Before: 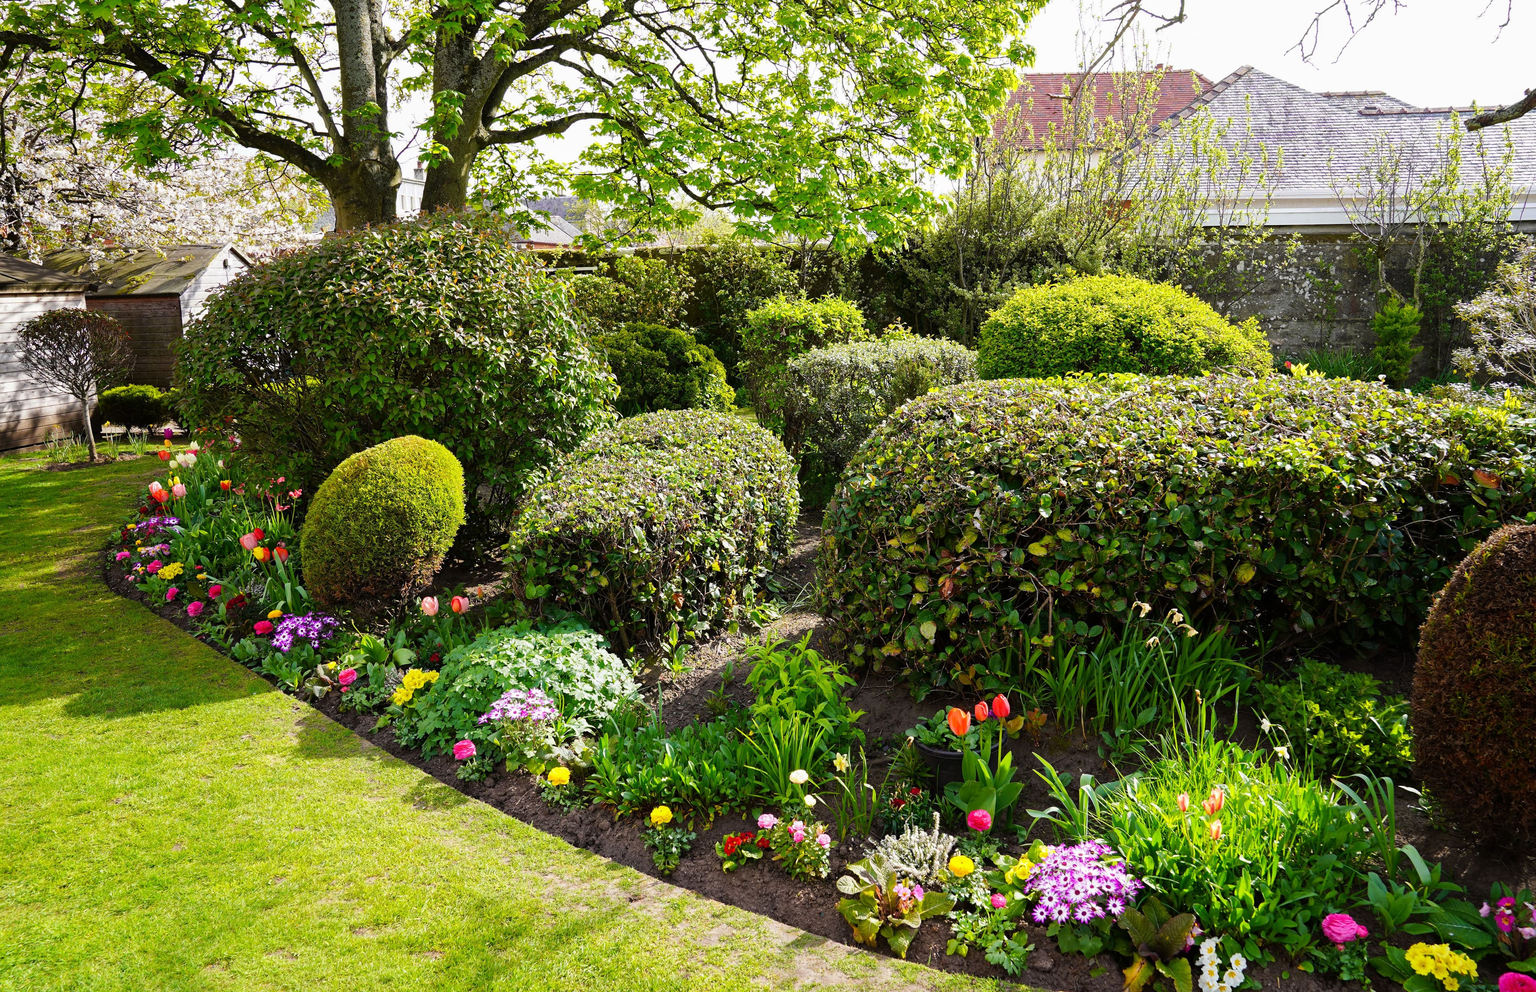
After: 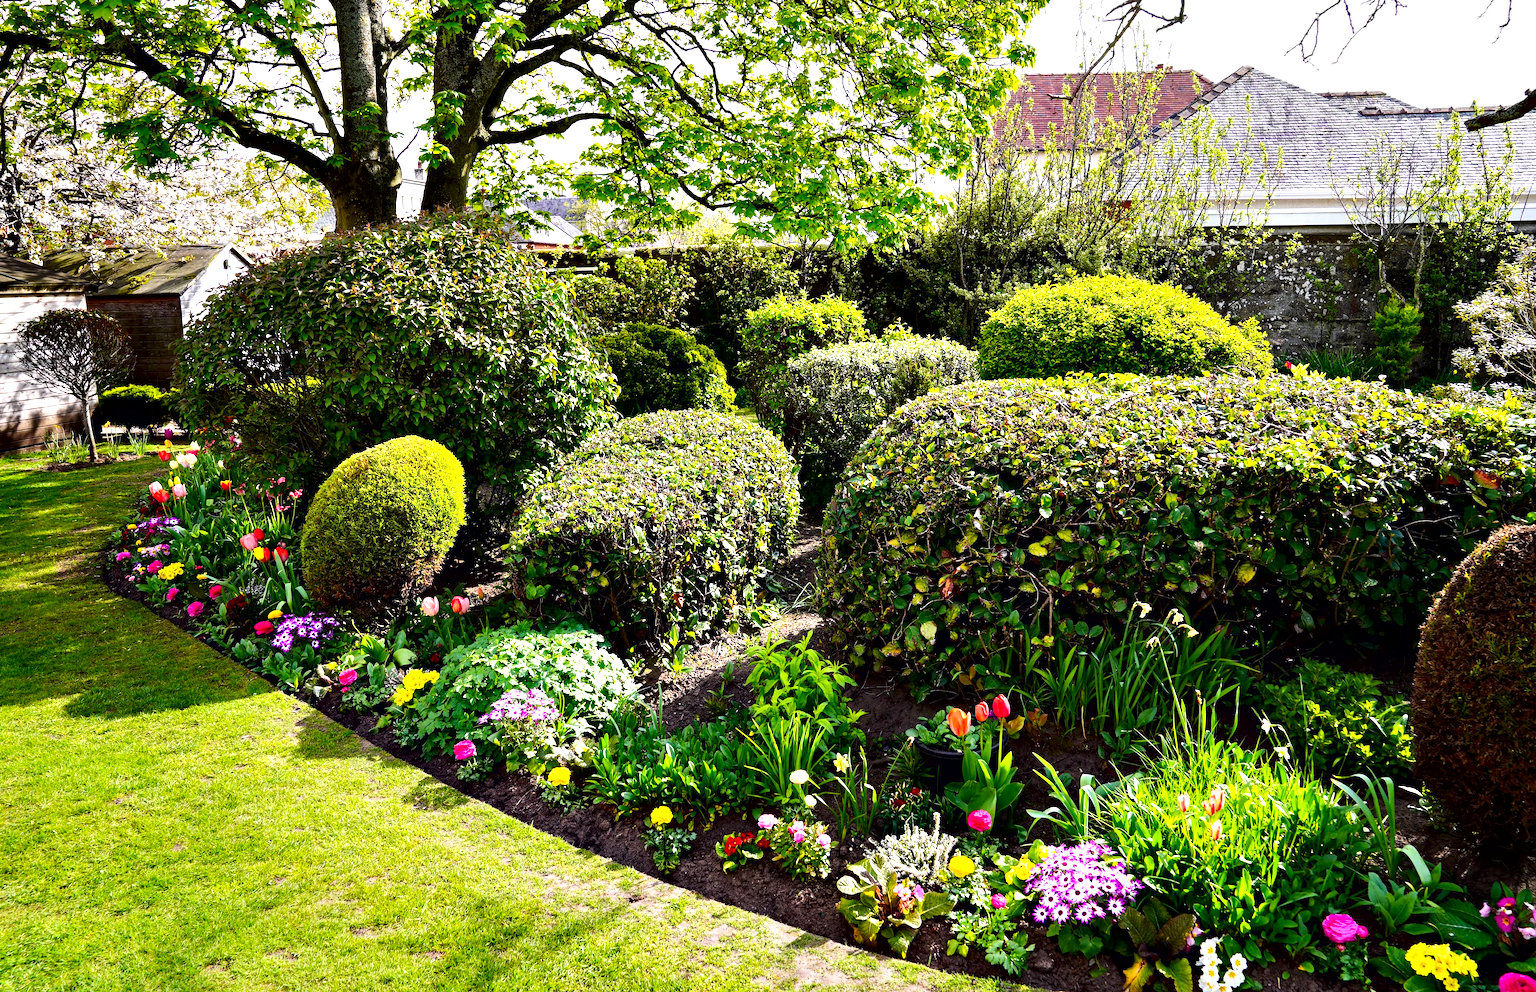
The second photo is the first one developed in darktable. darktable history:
contrast brightness saturation: contrast 0.147, brightness -0.013, saturation 0.099
contrast equalizer: y [[0.6 ×6], [0.55 ×6], [0 ×6], [0 ×6], [0 ×6]]
exposure: compensate highlight preservation false
